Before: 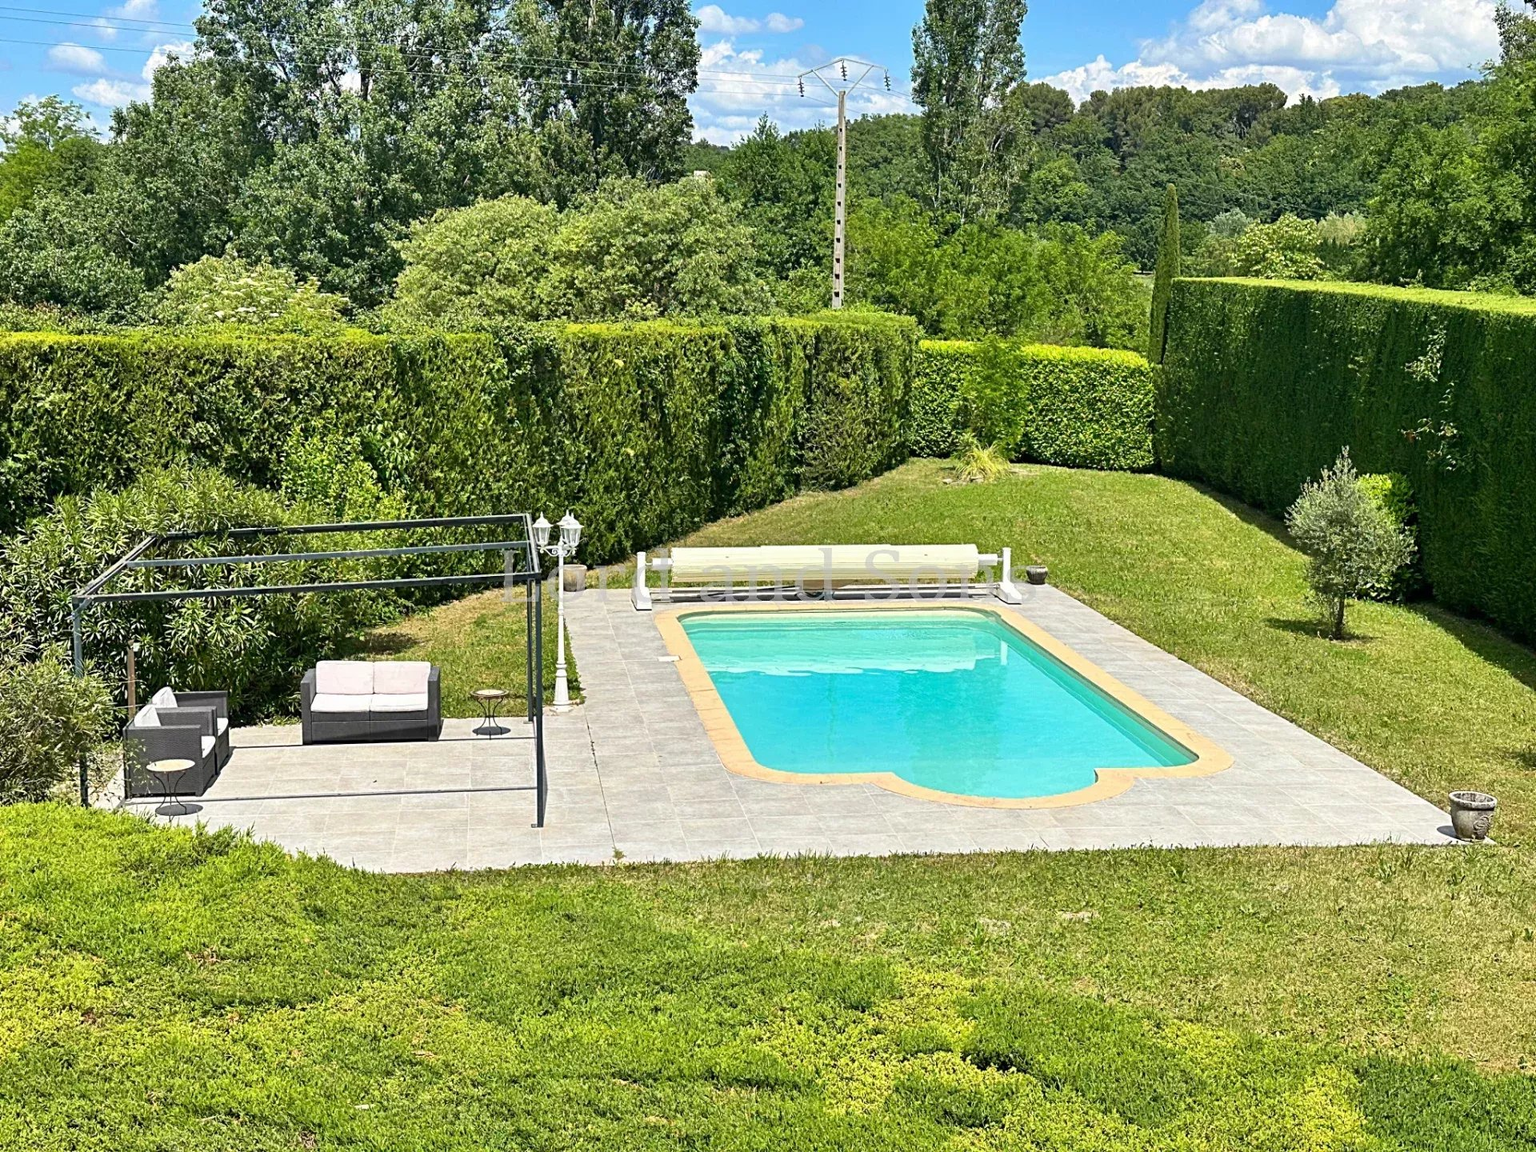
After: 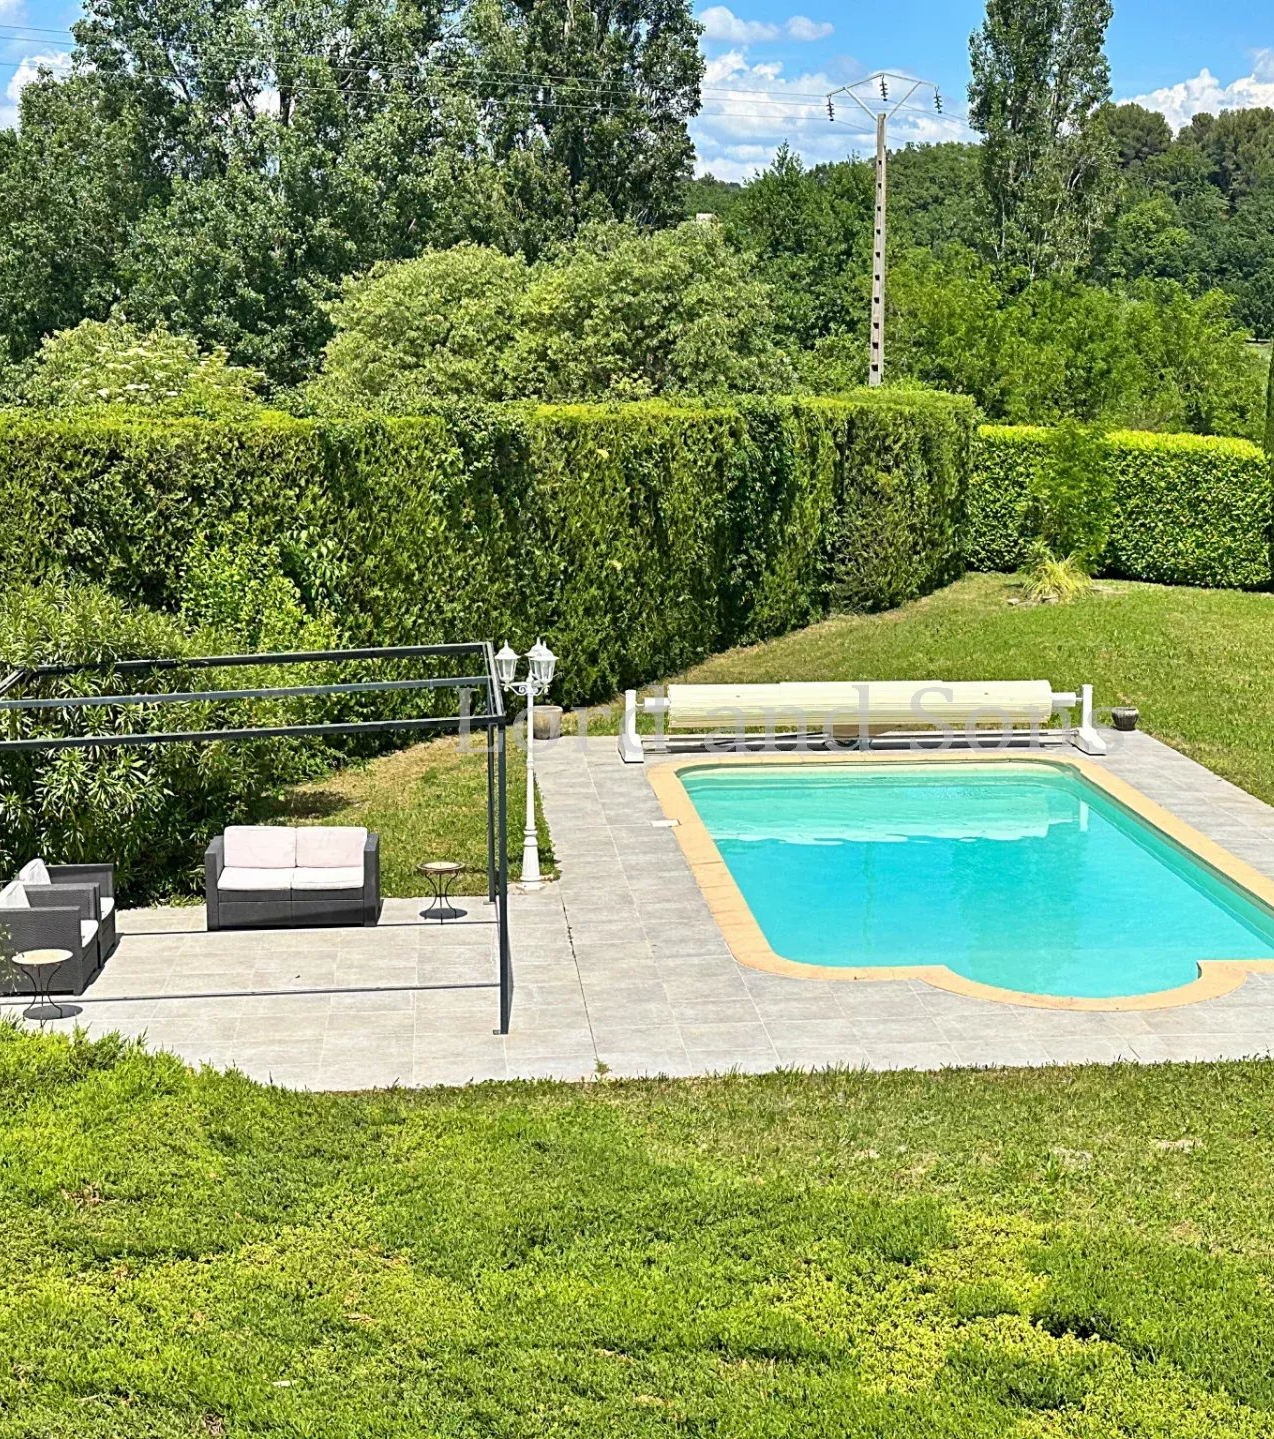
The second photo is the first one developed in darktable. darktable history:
exposure: compensate highlight preservation false
crop and rotate: left 8.922%, right 24.703%
